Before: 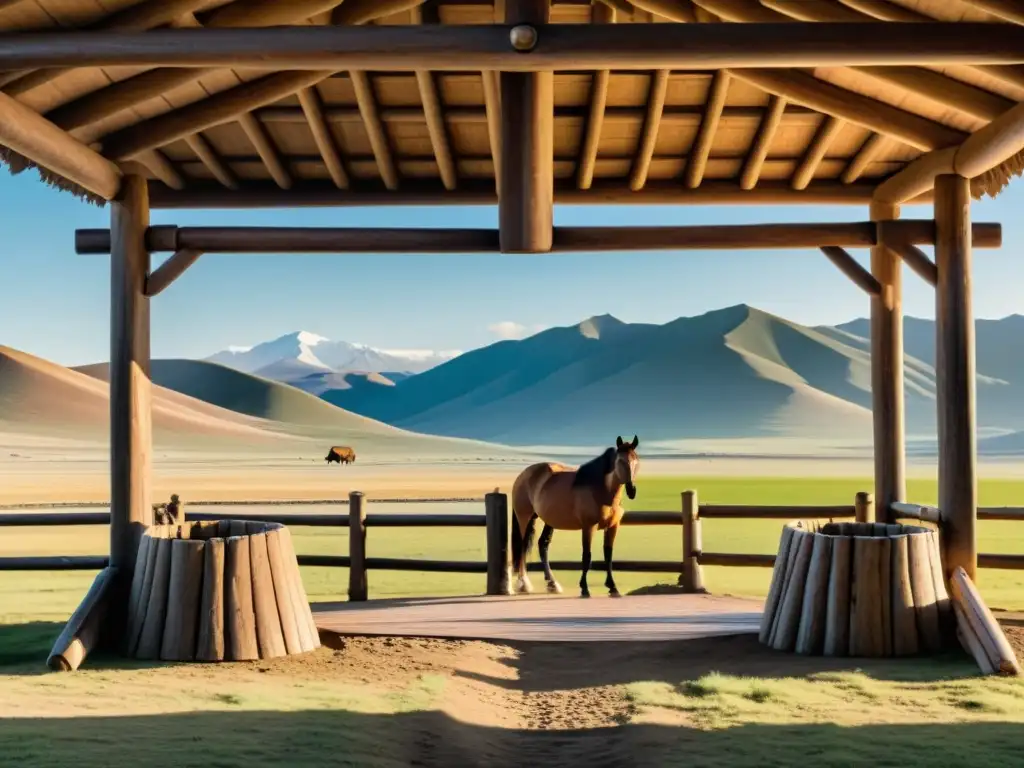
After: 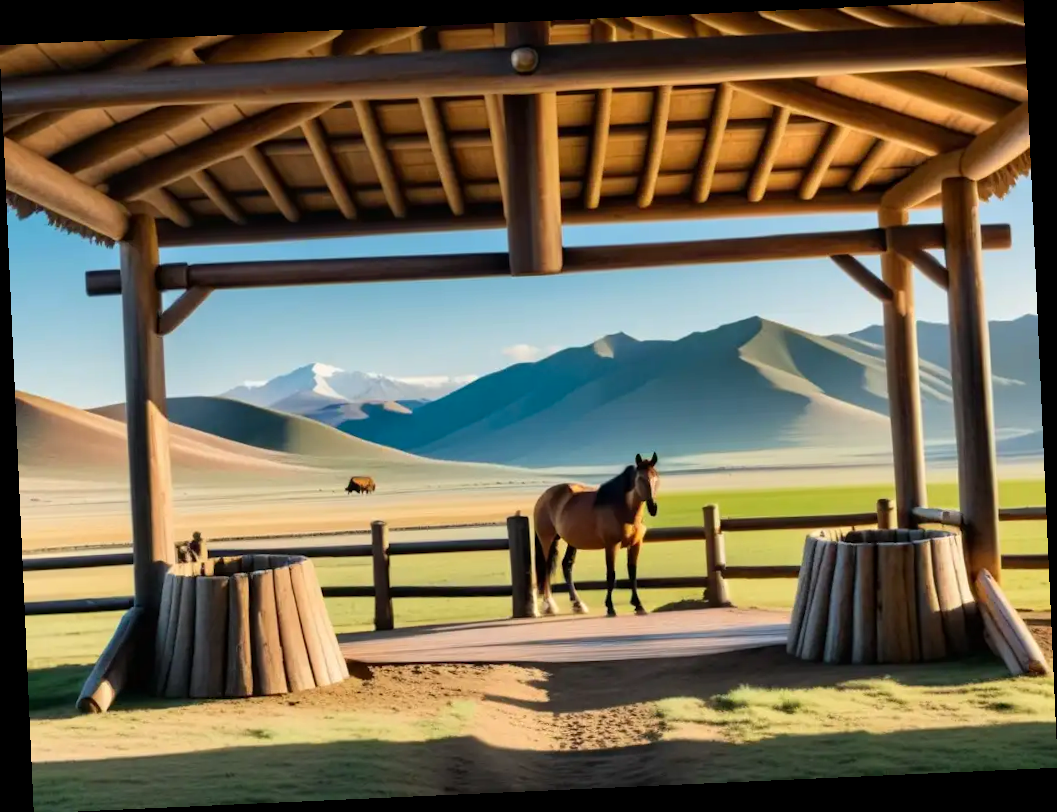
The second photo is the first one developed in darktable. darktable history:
contrast brightness saturation: contrast 0.04, saturation 0.07
rotate and perspective: rotation -2.56°, automatic cropping off
